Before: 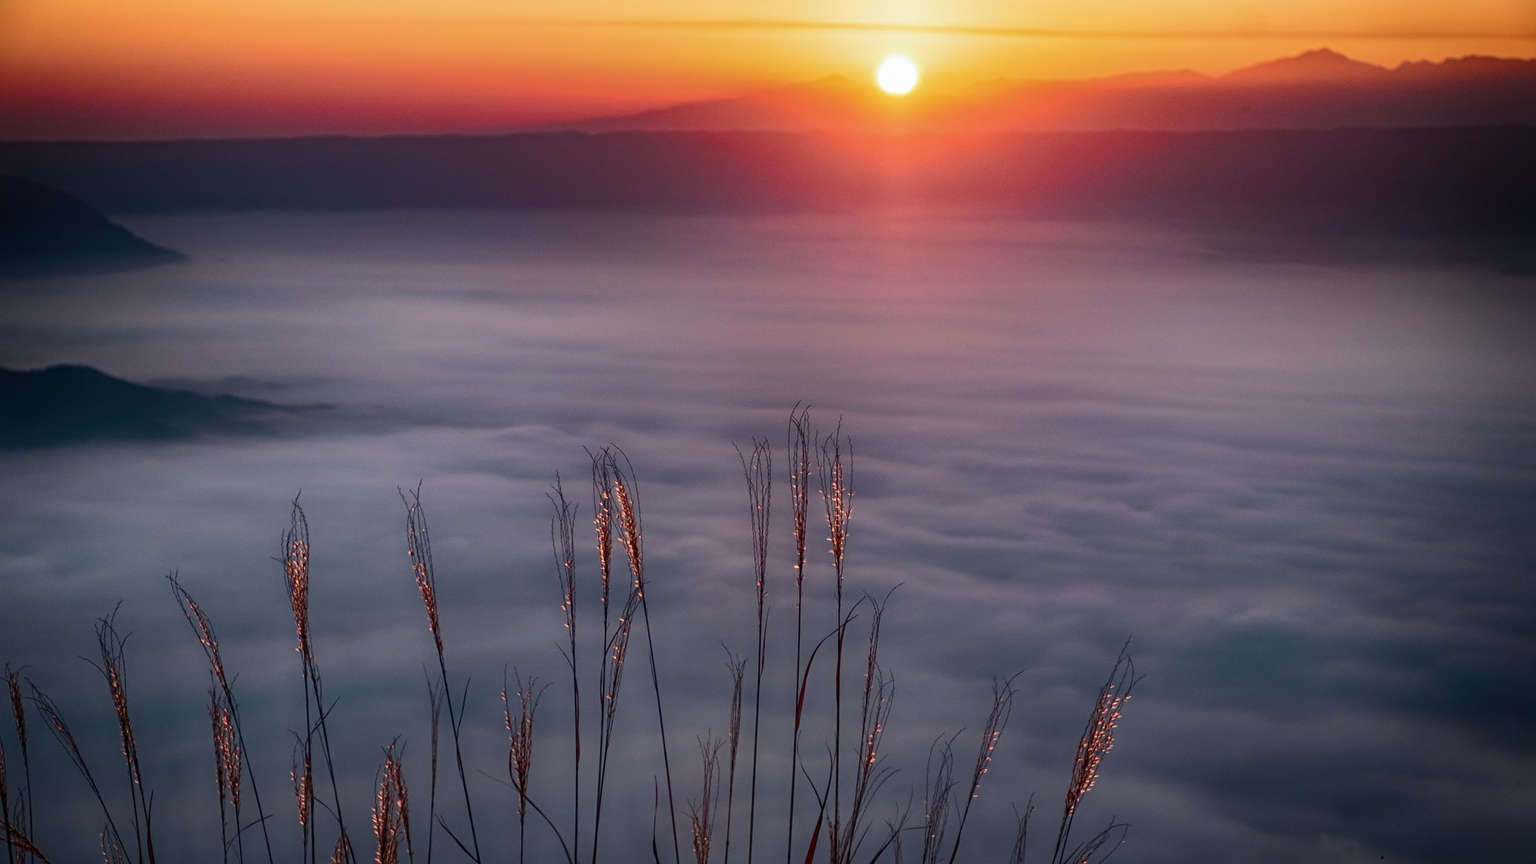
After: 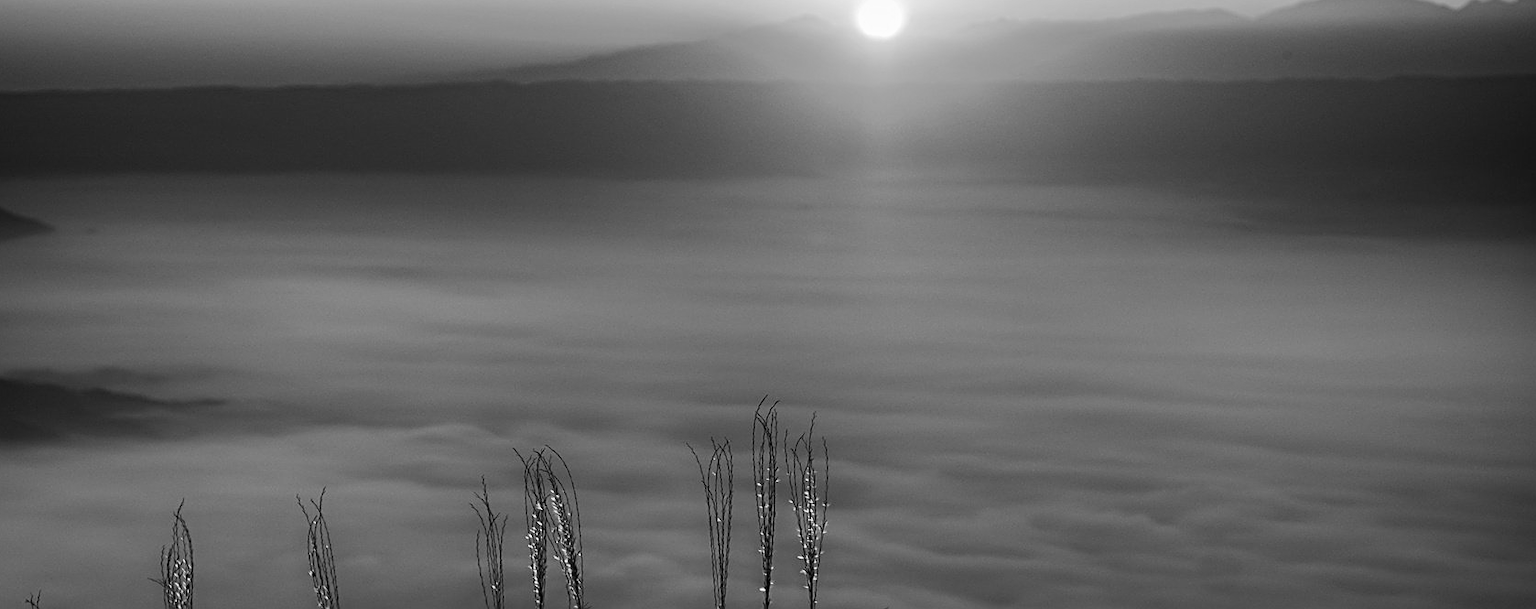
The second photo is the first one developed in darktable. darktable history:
bloom: size 13.65%, threshold 98.39%, strength 4.82%
velvia: on, module defaults
monochrome: a 32, b 64, size 2.3
white balance: red 1.05, blue 1.072
sharpen: on, module defaults
crop and rotate: left 9.345%, top 7.22%, right 4.982%, bottom 32.331%
